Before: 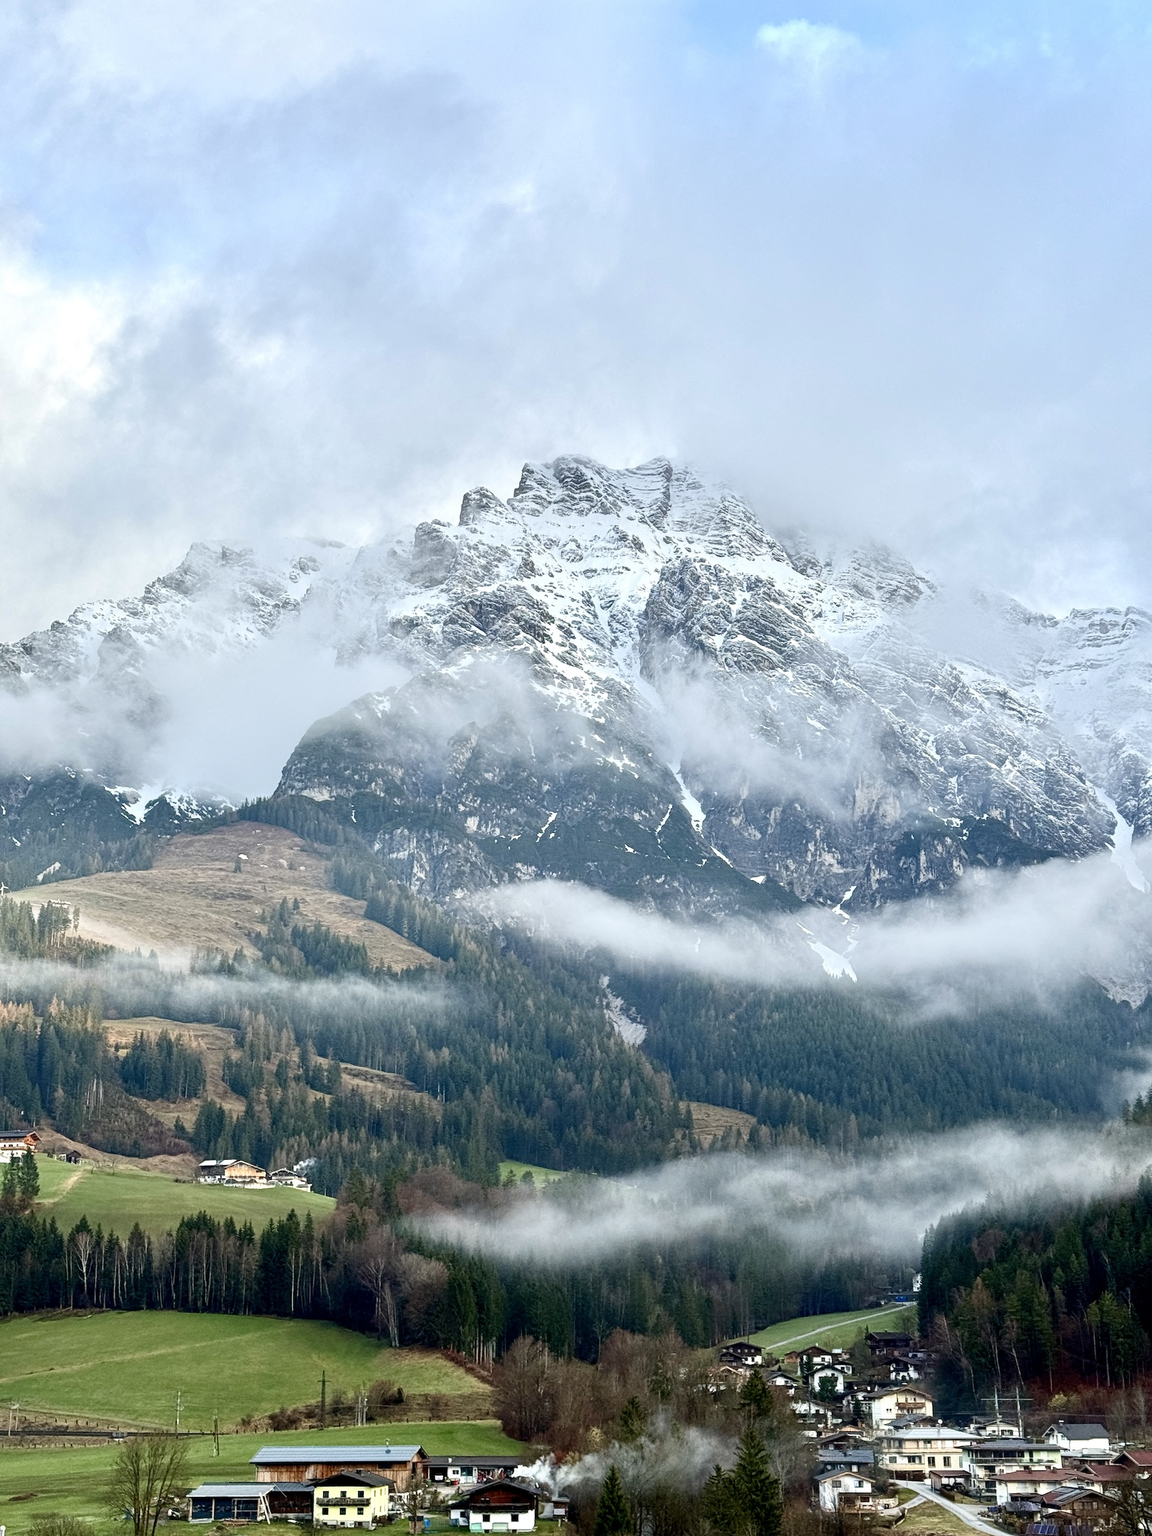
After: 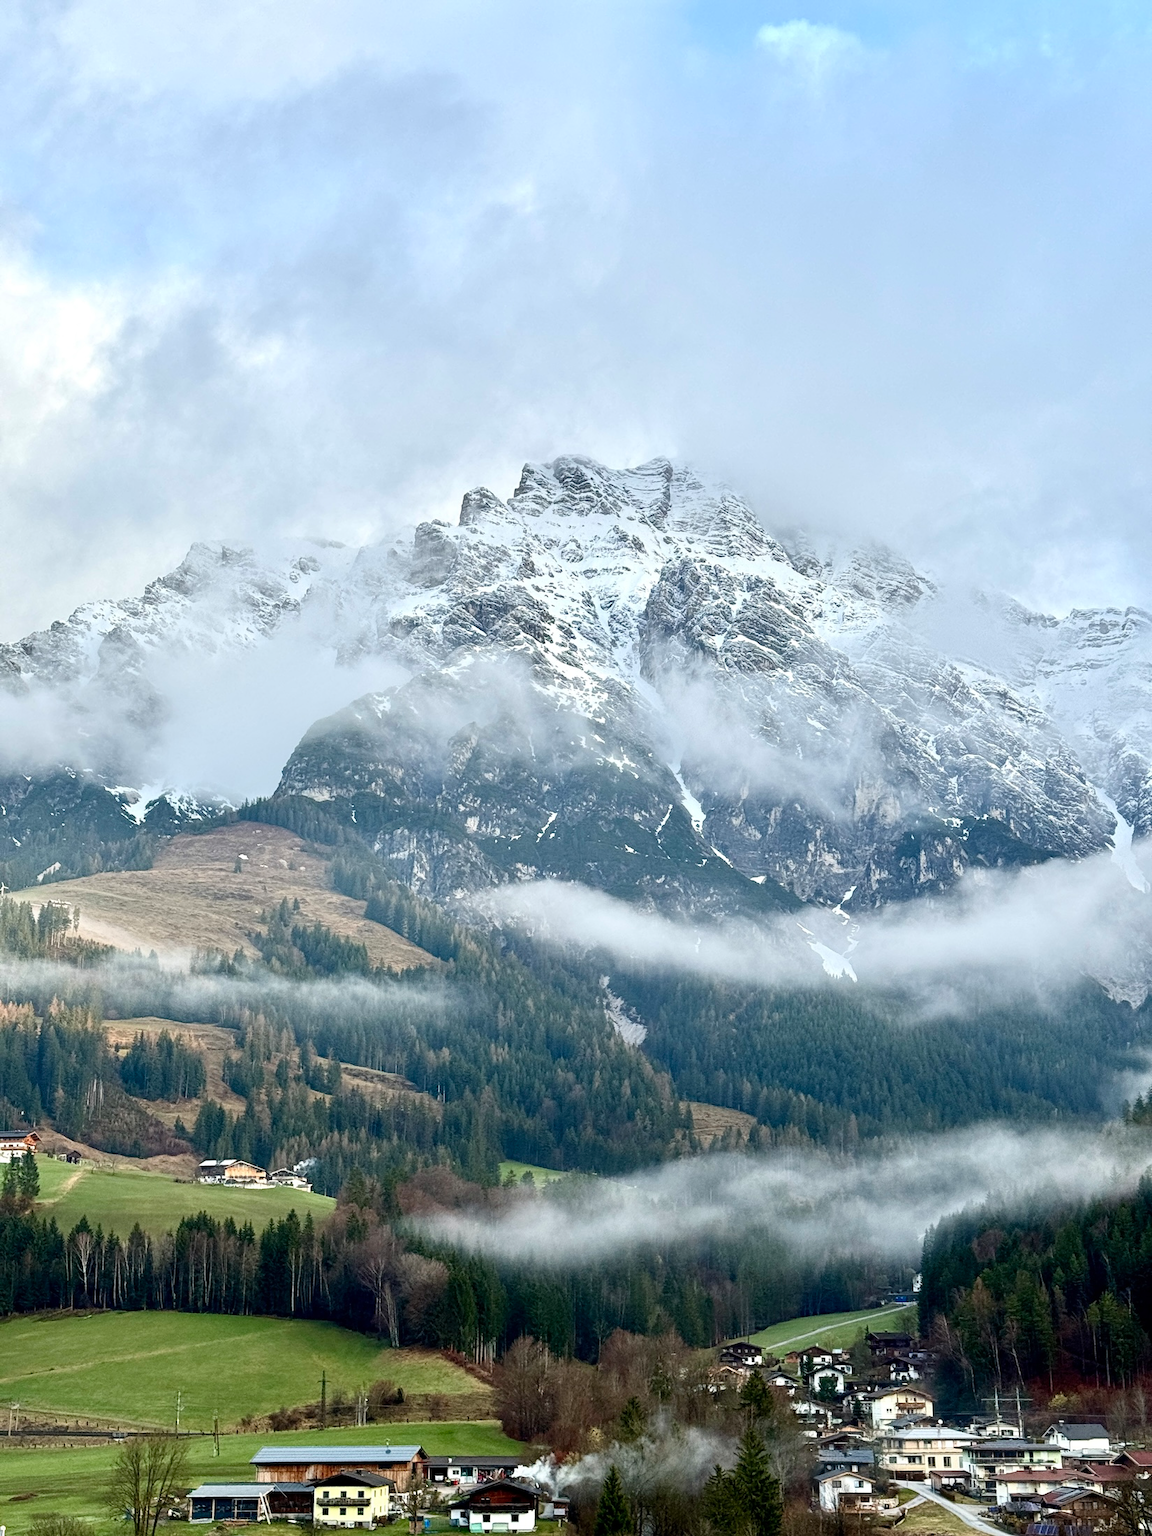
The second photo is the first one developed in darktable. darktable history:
color calibration: gray › normalize channels true, illuminant same as pipeline (D50), adaptation none (bypass), x 0.332, y 0.334, temperature 5016.95 K, gamut compression 0.013
